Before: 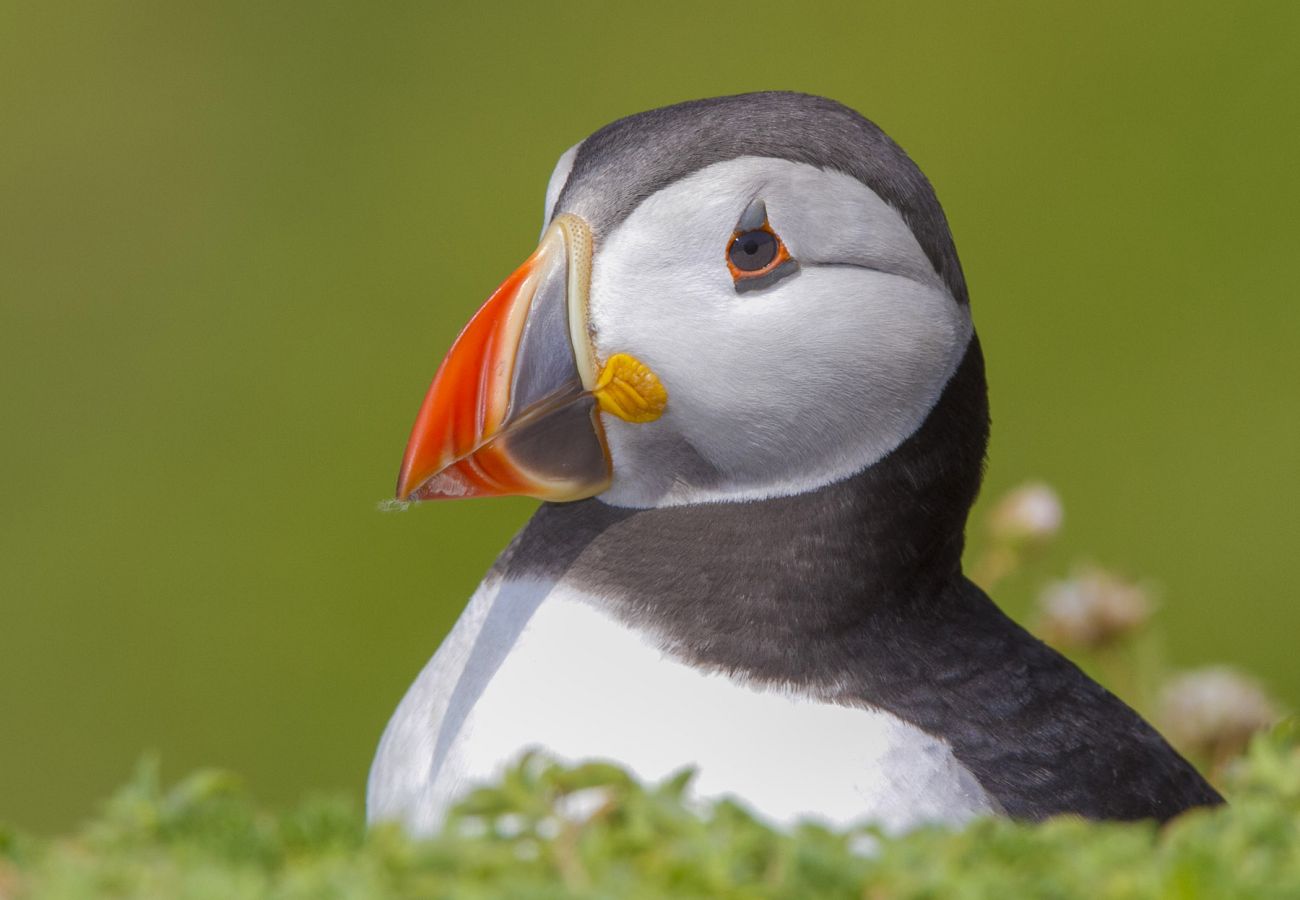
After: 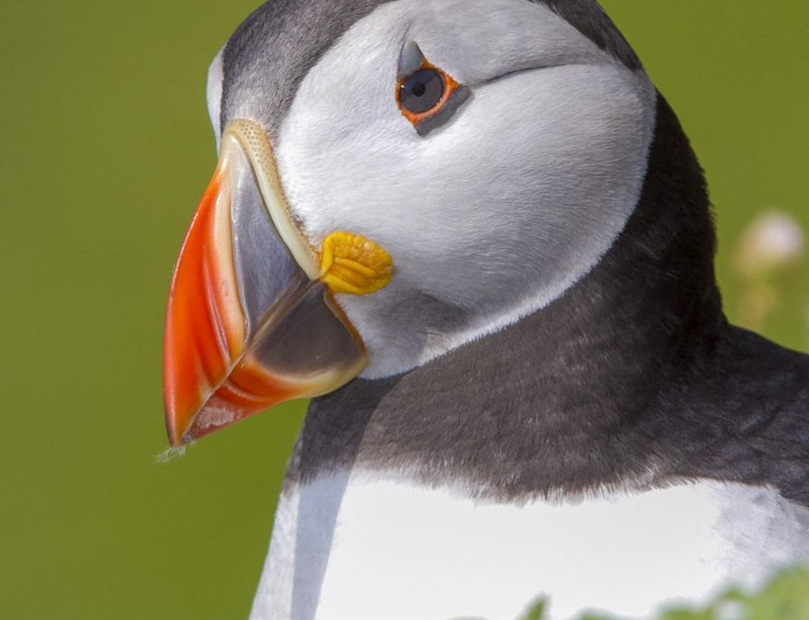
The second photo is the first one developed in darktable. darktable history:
crop and rotate: angle 20.04°, left 6.72%, right 3.946%, bottom 1.118%
local contrast: highlights 107%, shadows 102%, detail 120%, midtone range 0.2
